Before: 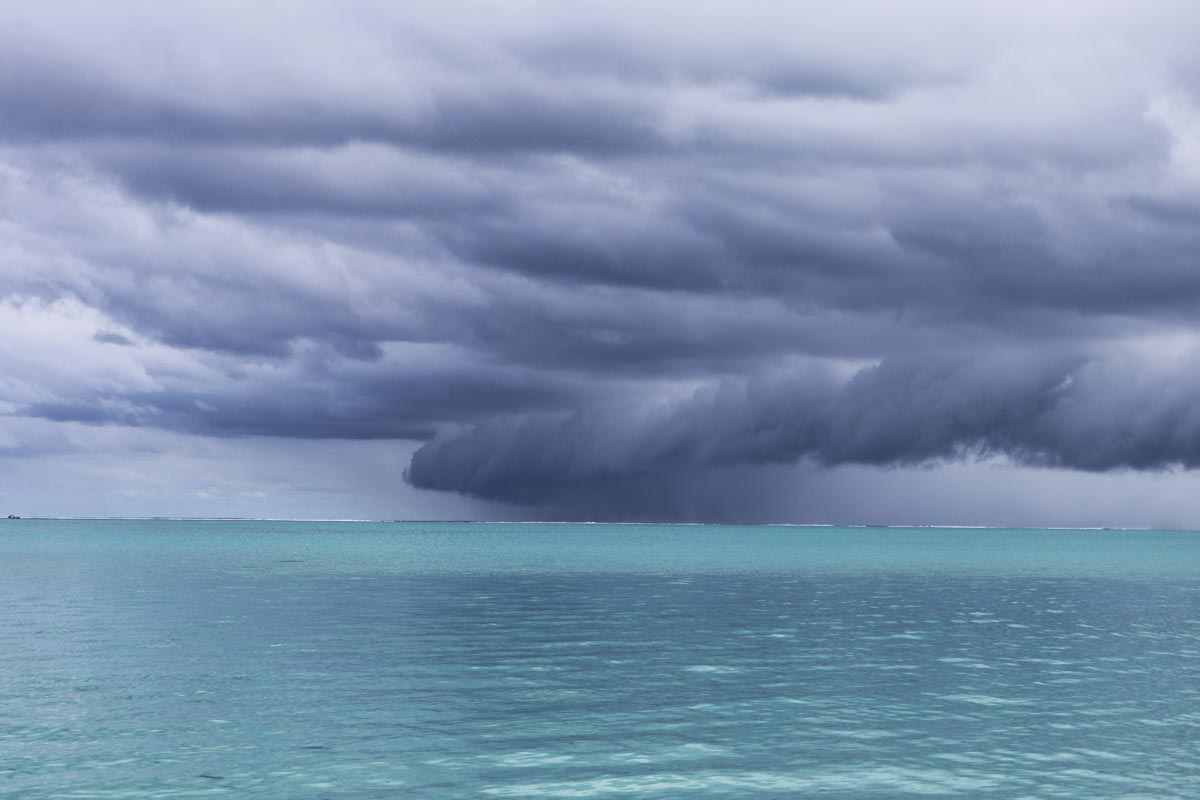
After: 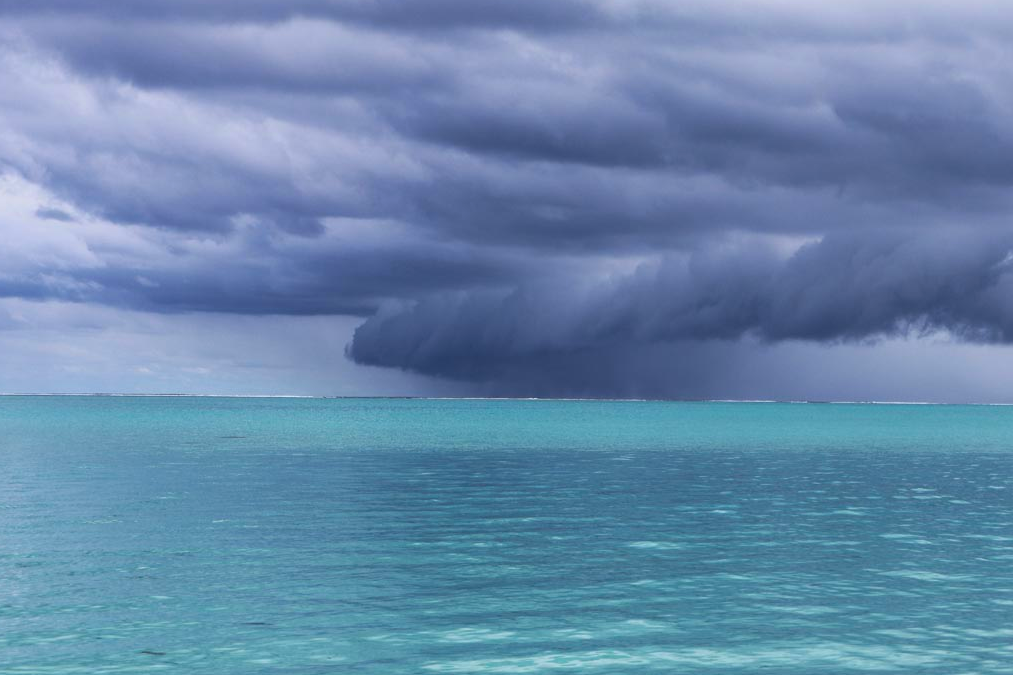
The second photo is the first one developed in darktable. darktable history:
color balance rgb: perceptual saturation grading › global saturation 34.05%, global vibrance 5.56%
crop and rotate: left 4.842%, top 15.51%, right 10.668%
